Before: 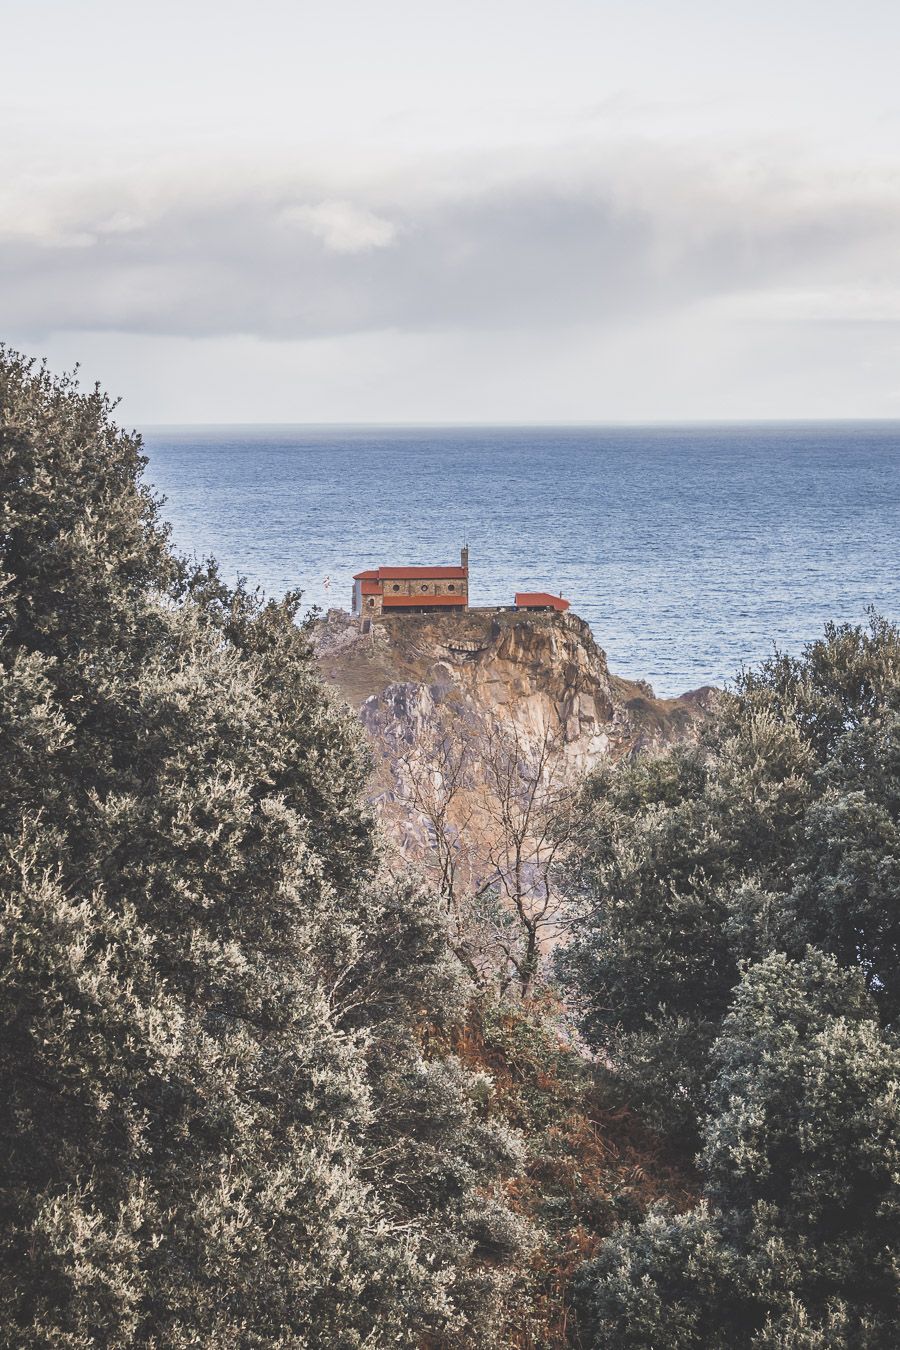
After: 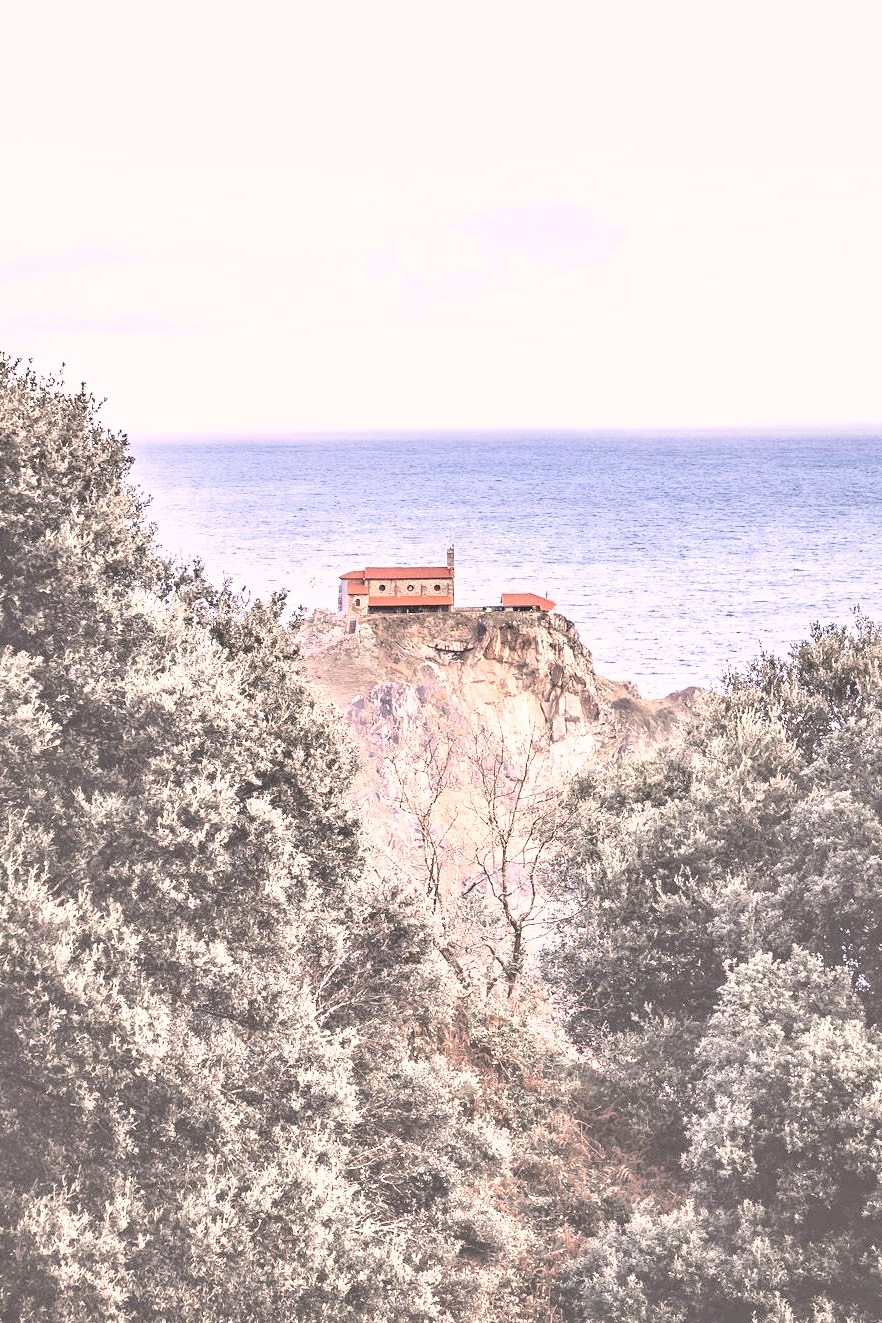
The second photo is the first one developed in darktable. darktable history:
exposure: black level correction 0, exposure 0.883 EV, compensate exposure bias true, compensate highlight preservation false
crop: left 1.642%, right 0.269%, bottom 1.929%
color zones: curves: ch0 [(0, 0.473) (0.001, 0.473) (0.226, 0.548) (0.4, 0.589) (0.525, 0.54) (0.728, 0.403) (0.999, 0.473) (1, 0.473)]; ch1 [(0, 0.619) (0.001, 0.619) (0.234, 0.388) (0.4, 0.372) (0.528, 0.422) (0.732, 0.53) (0.999, 0.619) (1, 0.619)]; ch2 [(0, 0.547) (0.001, 0.547) (0.226, 0.45) (0.4, 0.525) (0.525, 0.585) (0.8, 0.511) (0.999, 0.547) (1, 0.547)]
contrast brightness saturation: brightness 0.18, saturation -0.518
color correction: highlights a* 8.05, highlights b* 3.78
shadows and highlights: shadows 52.39, highlights color adjustment 89.43%, soften with gaussian
base curve: curves: ch0 [(0, 0) (0.028, 0.03) (0.121, 0.232) (0.46, 0.748) (0.859, 0.968) (1, 1)]
